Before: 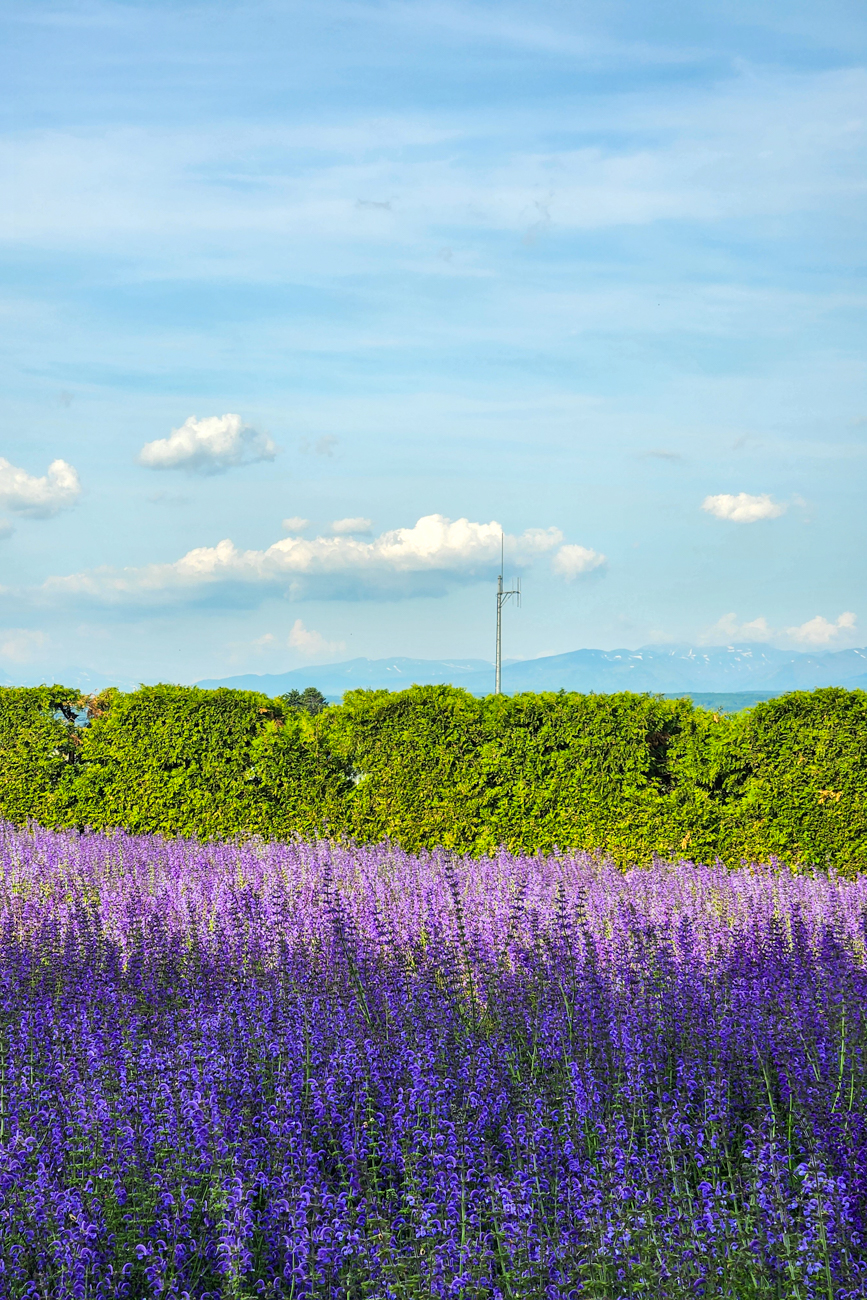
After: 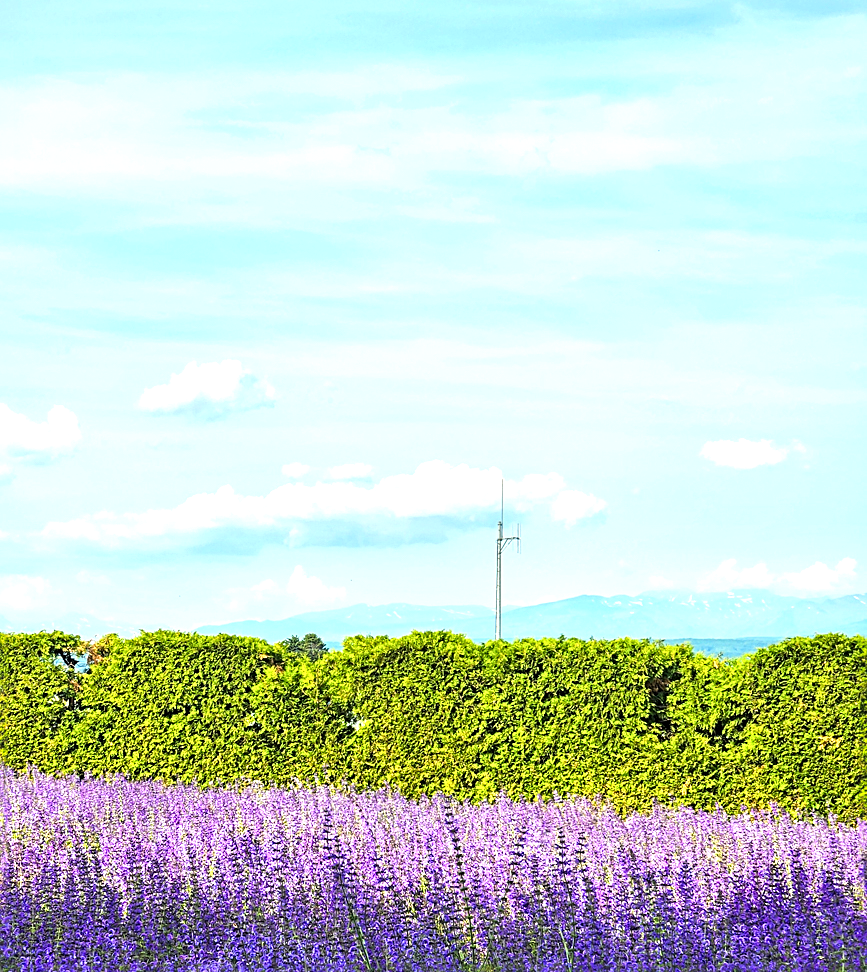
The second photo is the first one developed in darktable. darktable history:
exposure: exposure 0.766 EV, compensate highlight preservation false
crop: top 4.206%, bottom 20.956%
color balance rgb: perceptual saturation grading › global saturation 0.766%, perceptual saturation grading › mid-tones 10.967%
sharpen: radius 3.117
